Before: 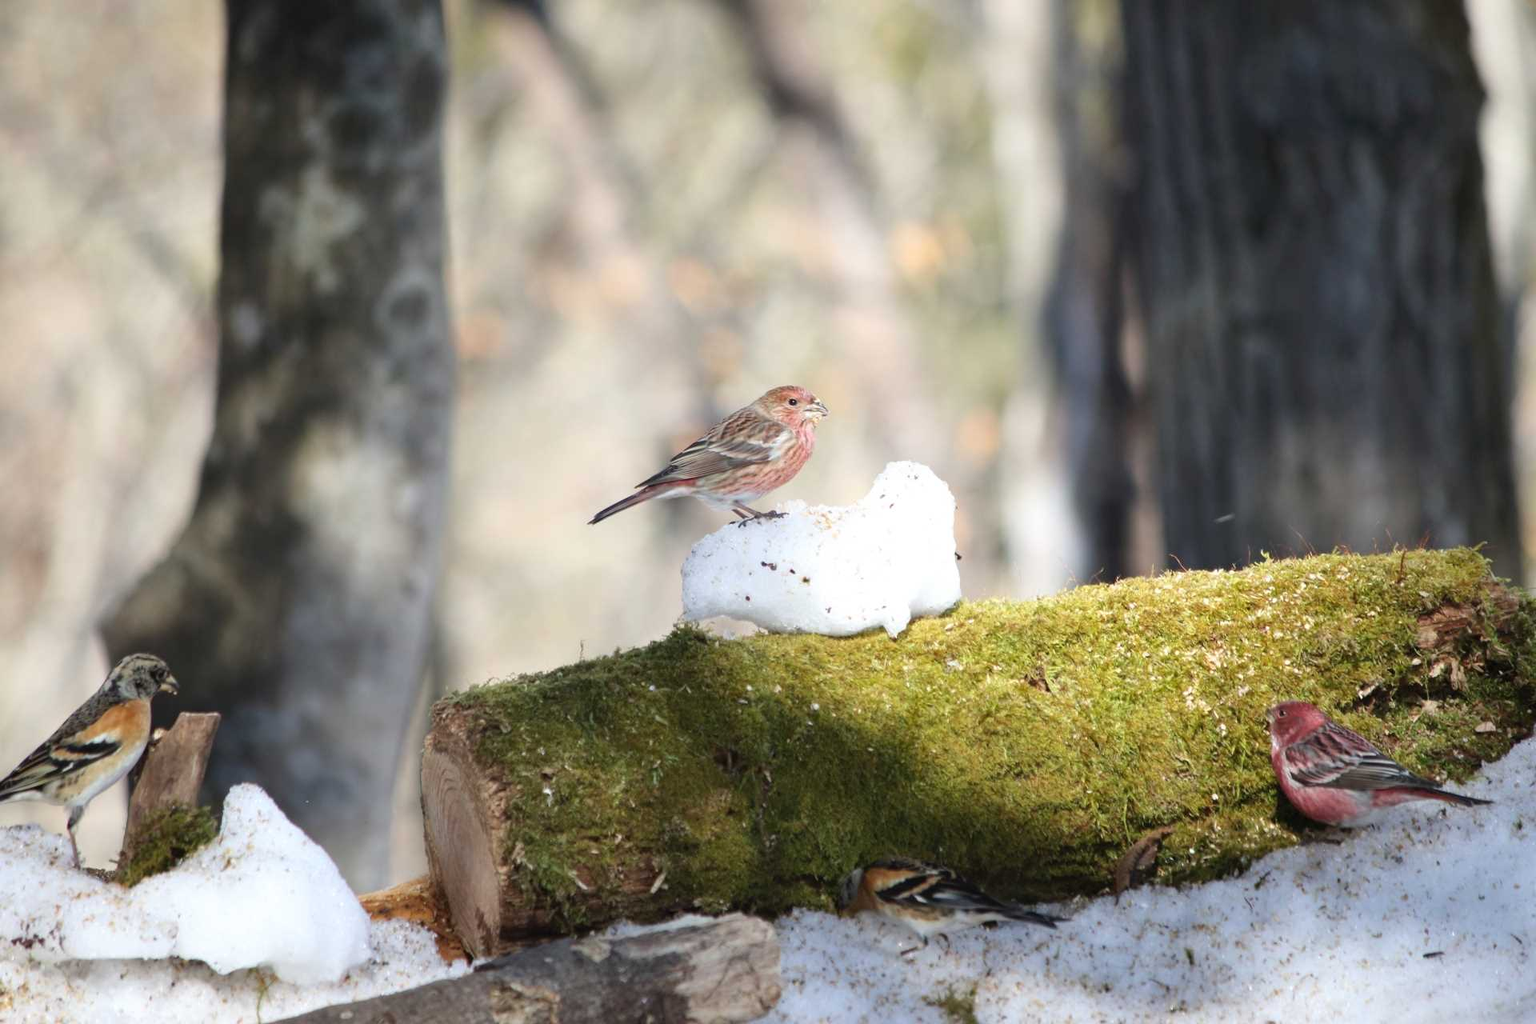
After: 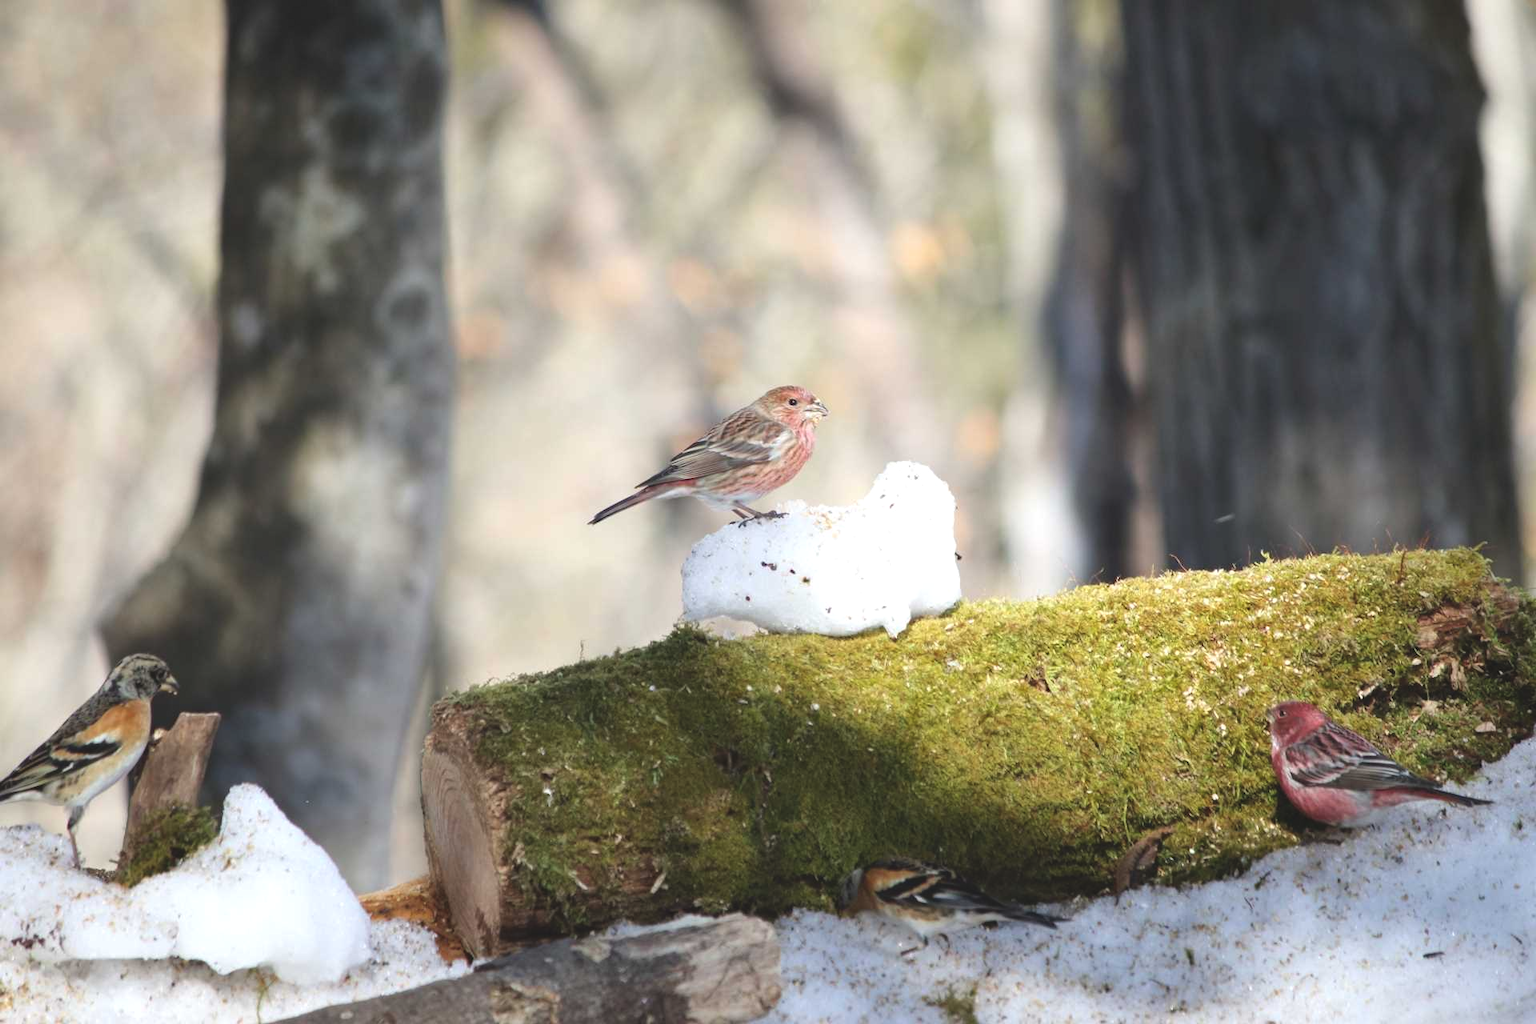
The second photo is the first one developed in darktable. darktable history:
exposure: black level correction -0.009, exposure 0.07 EV, compensate highlight preservation false
